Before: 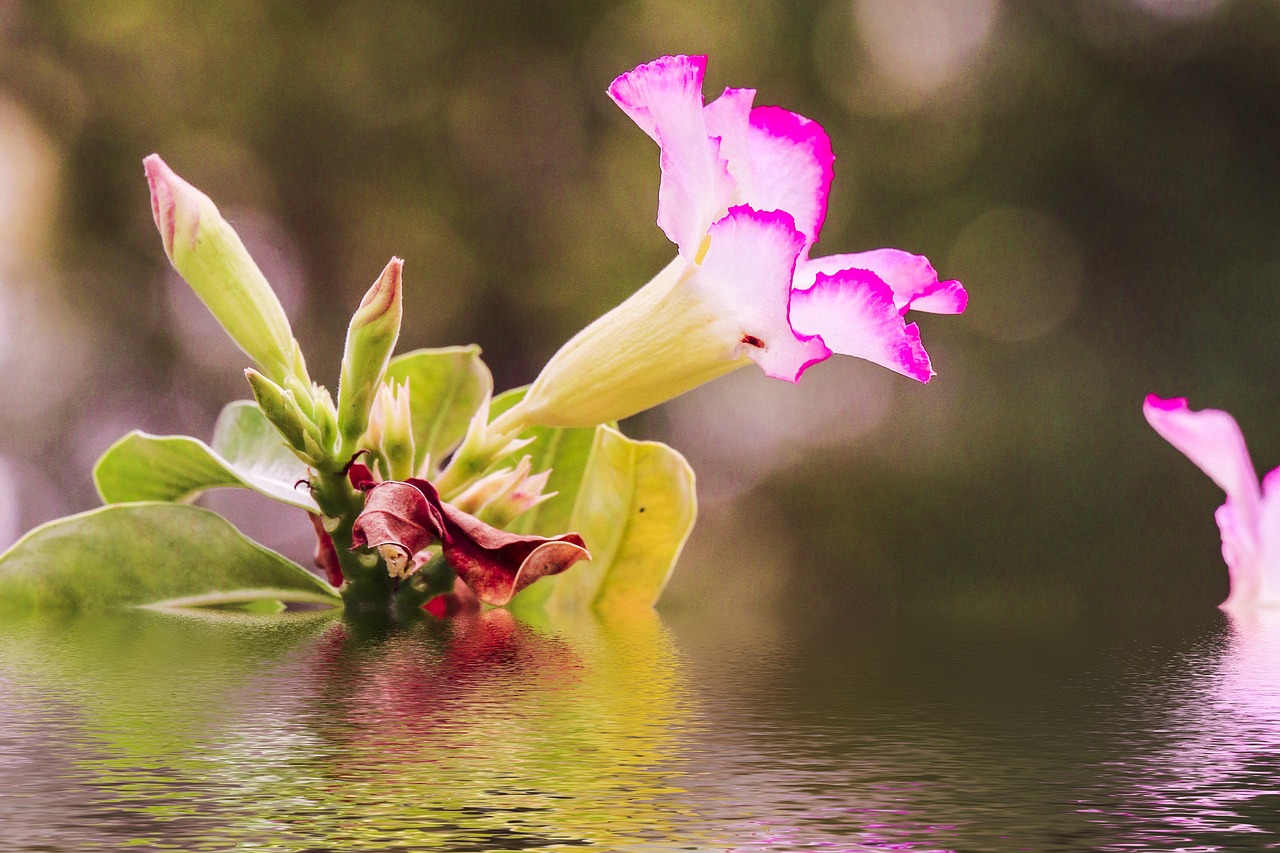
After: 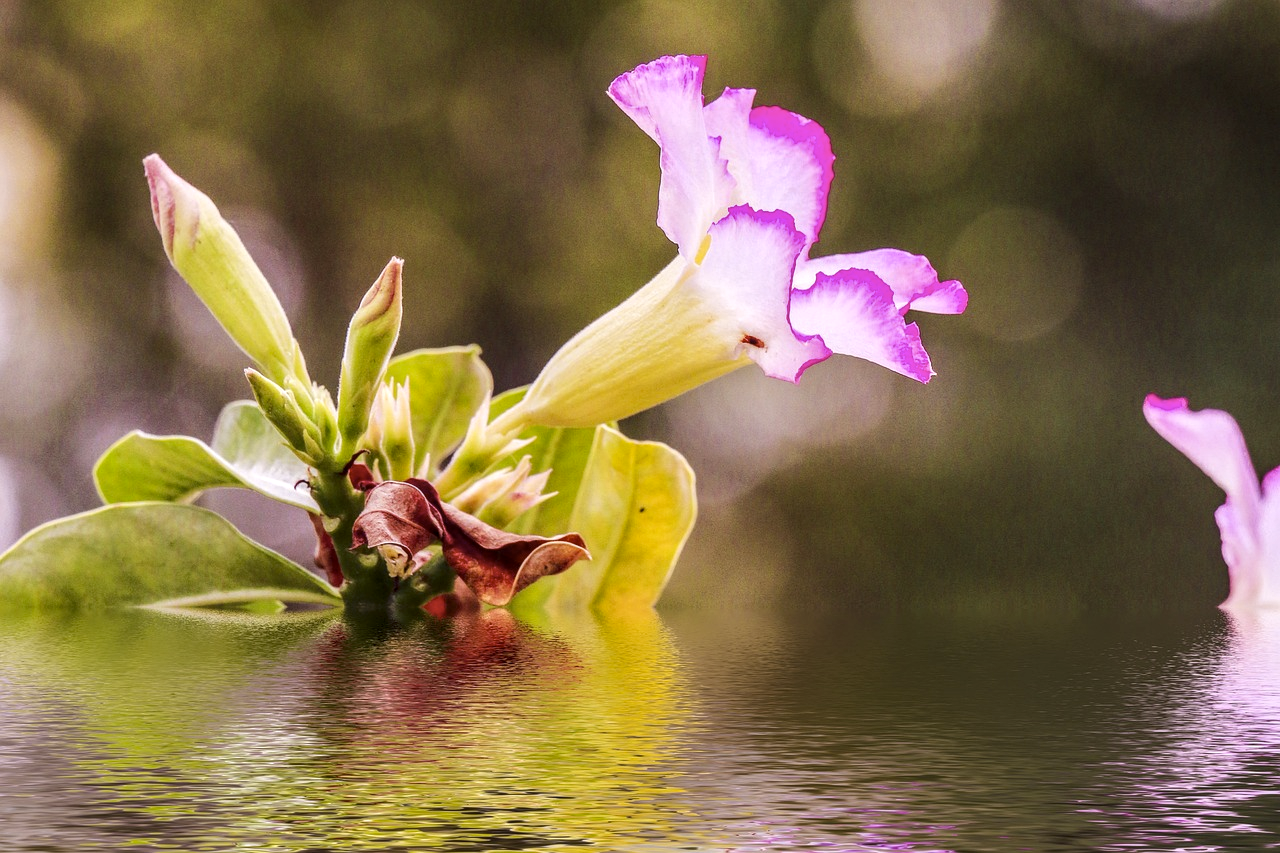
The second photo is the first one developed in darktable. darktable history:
local contrast: detail 130%
white balance: emerald 1
color contrast: green-magenta contrast 0.8, blue-yellow contrast 1.1, unbound 0
